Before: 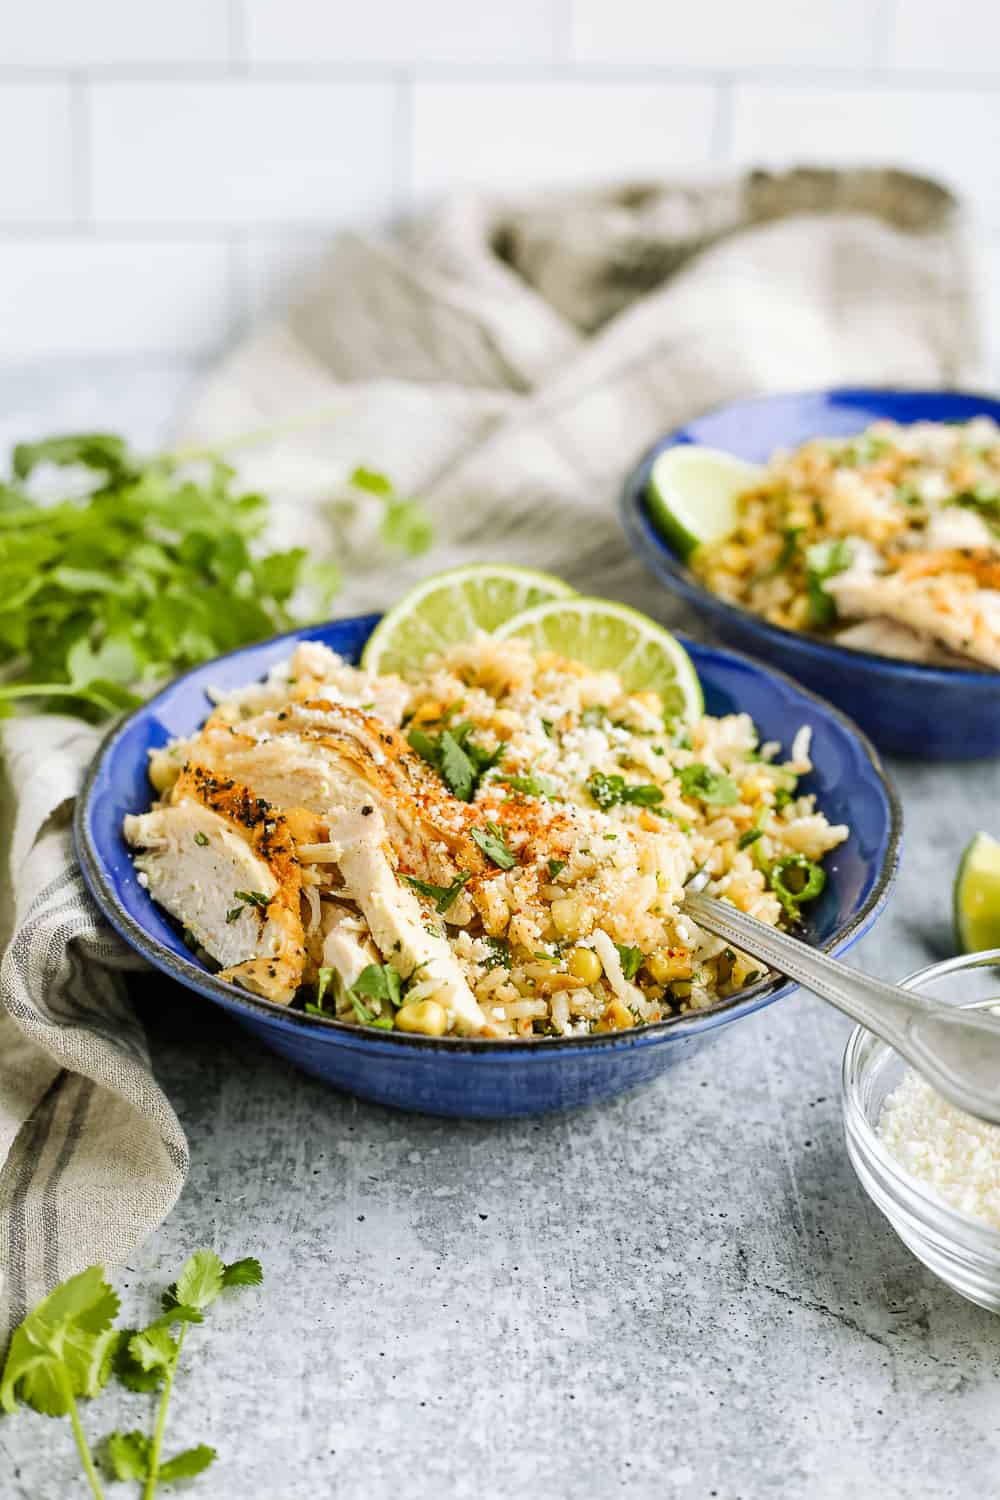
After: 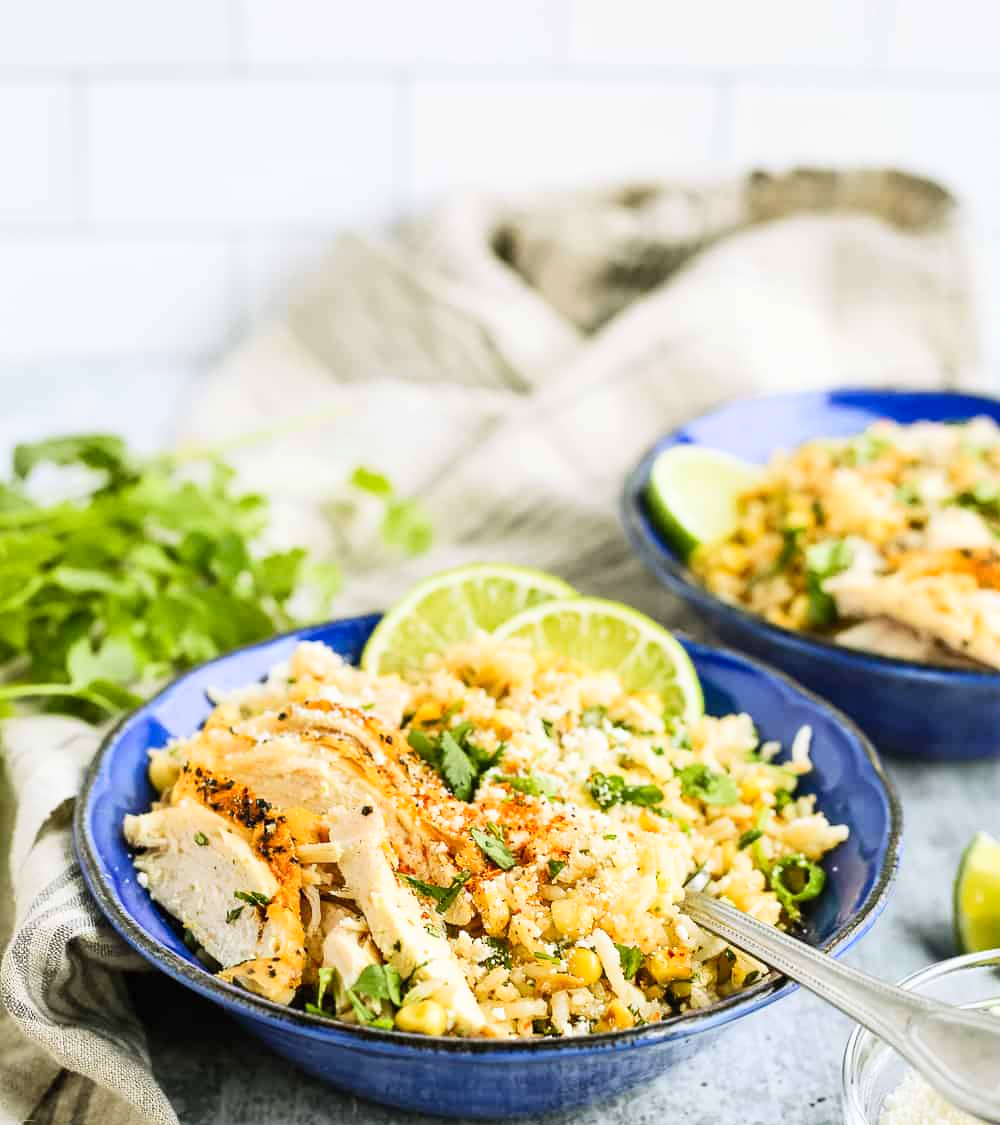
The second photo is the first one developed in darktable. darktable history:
crop: bottom 24.979%
contrast brightness saturation: contrast 0.199, brightness 0.149, saturation 0.139
